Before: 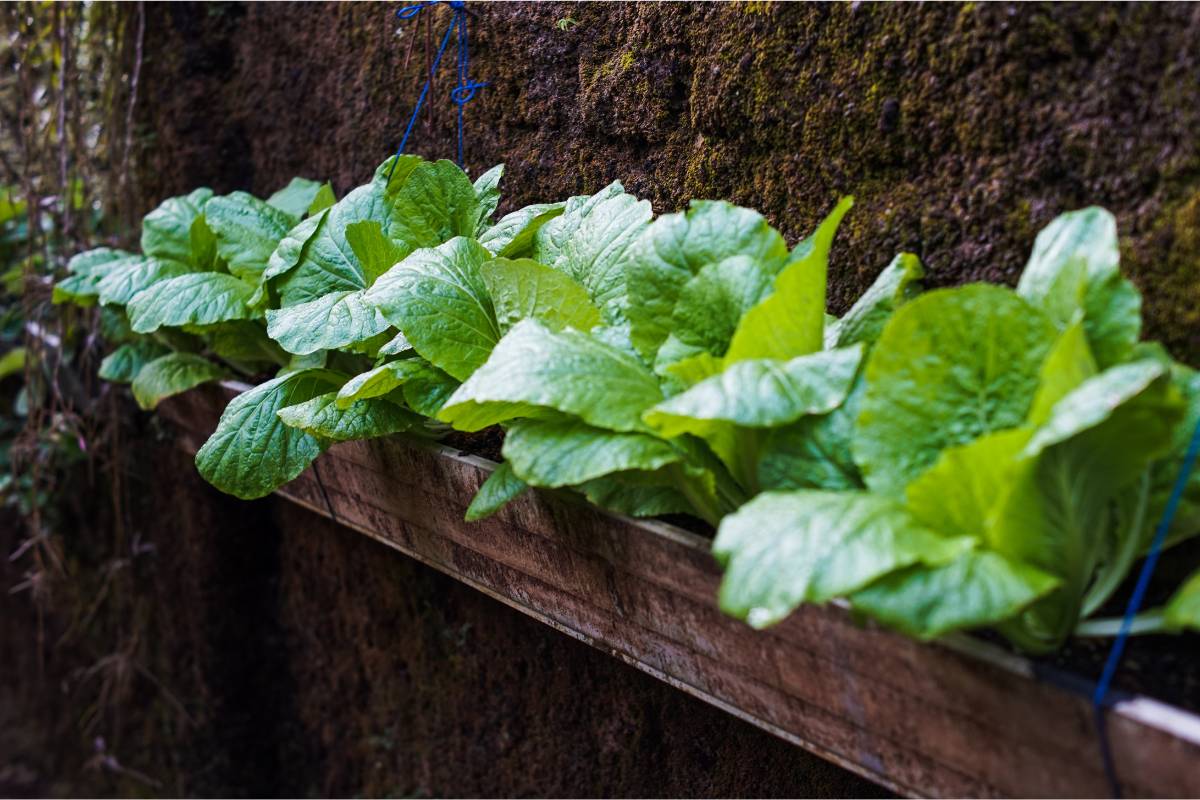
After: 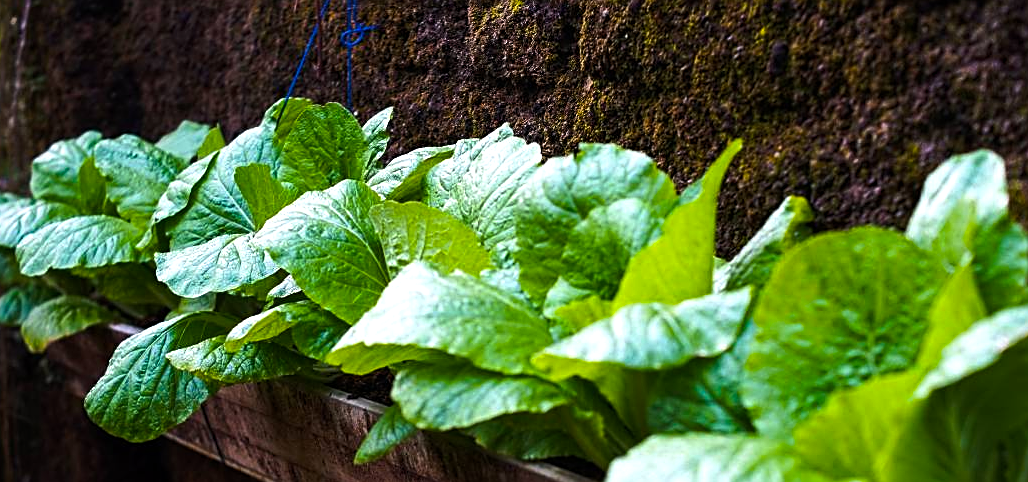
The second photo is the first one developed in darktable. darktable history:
crop and rotate: left 9.301%, top 7.236%, right 4.994%, bottom 32.514%
sharpen: on, module defaults
color balance rgb: perceptual saturation grading › global saturation 25.796%, perceptual brilliance grading › global brilliance 14.306%, perceptual brilliance grading › shadows -35.045%, global vibrance 9.65%
